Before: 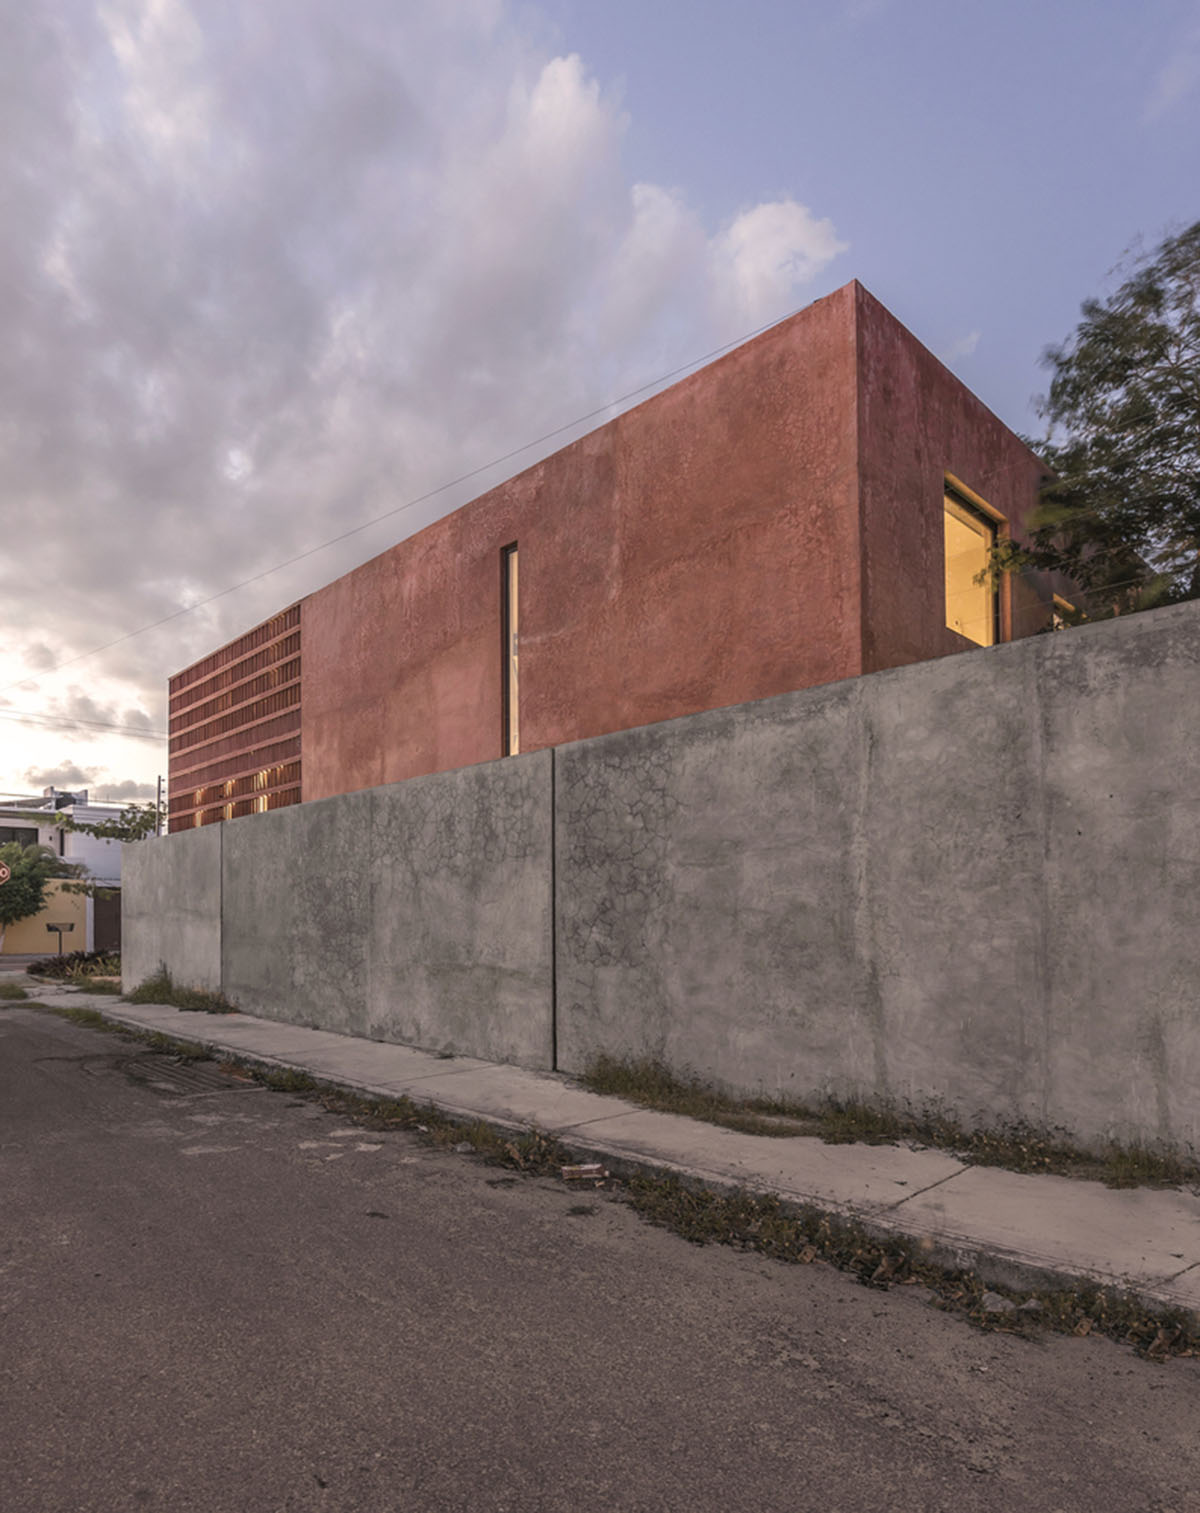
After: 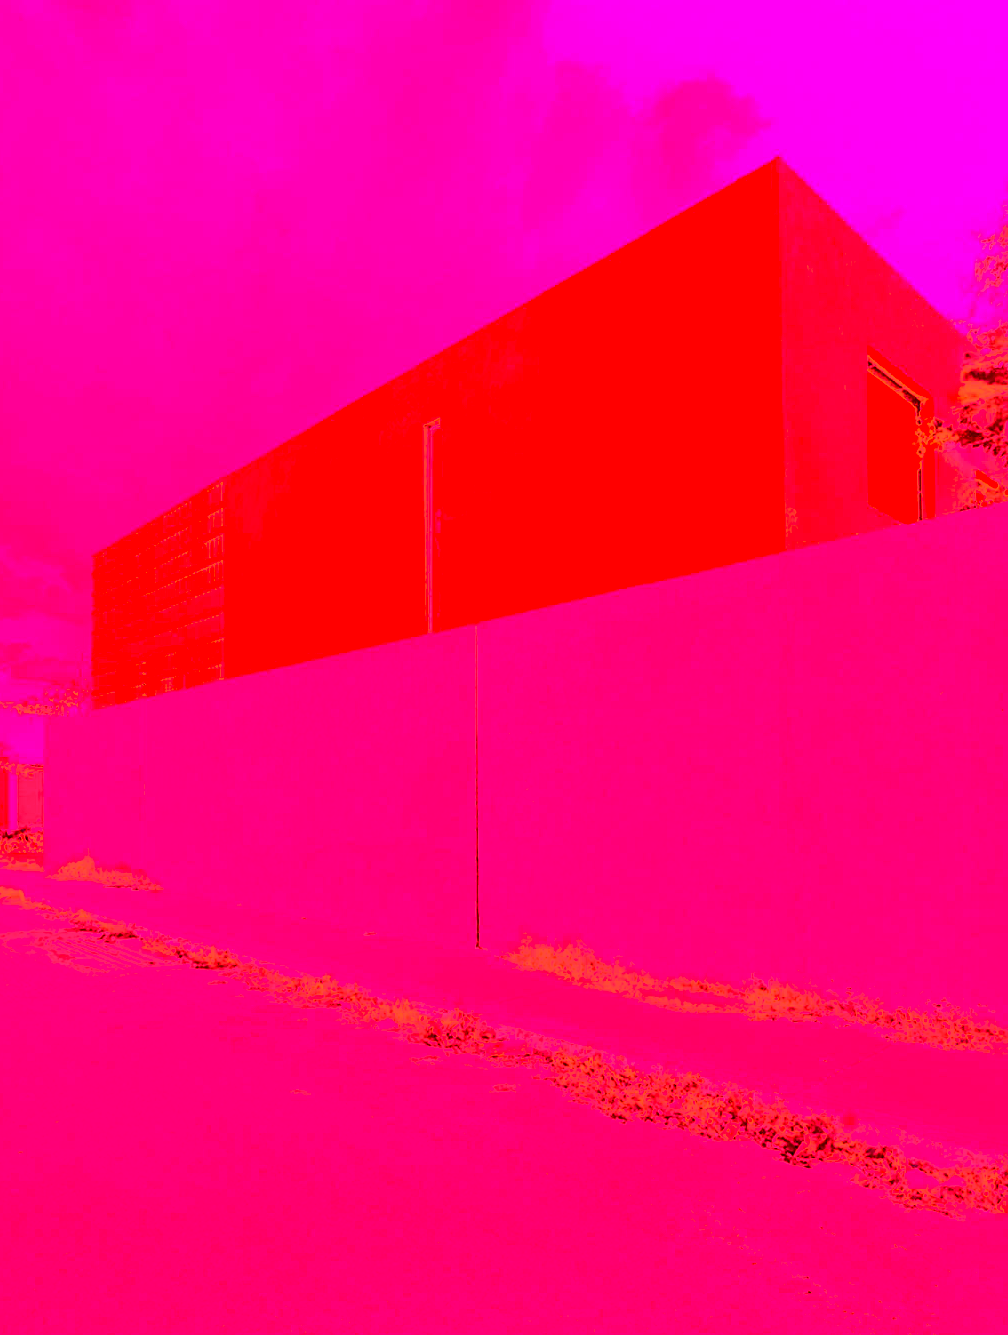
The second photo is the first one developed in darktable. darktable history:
crop: left 6.446%, top 8.188%, right 9.538%, bottom 3.548%
exposure: exposure 0.217 EV, compensate highlight preservation false
white balance: red 4.26, blue 1.802
contrast brightness saturation: contrast 0.39, brightness 0.1
color balance rgb: perceptual saturation grading › global saturation 25%, perceptual brilliance grading › mid-tones 10%, perceptual brilliance grading › shadows 15%, global vibrance 20%
